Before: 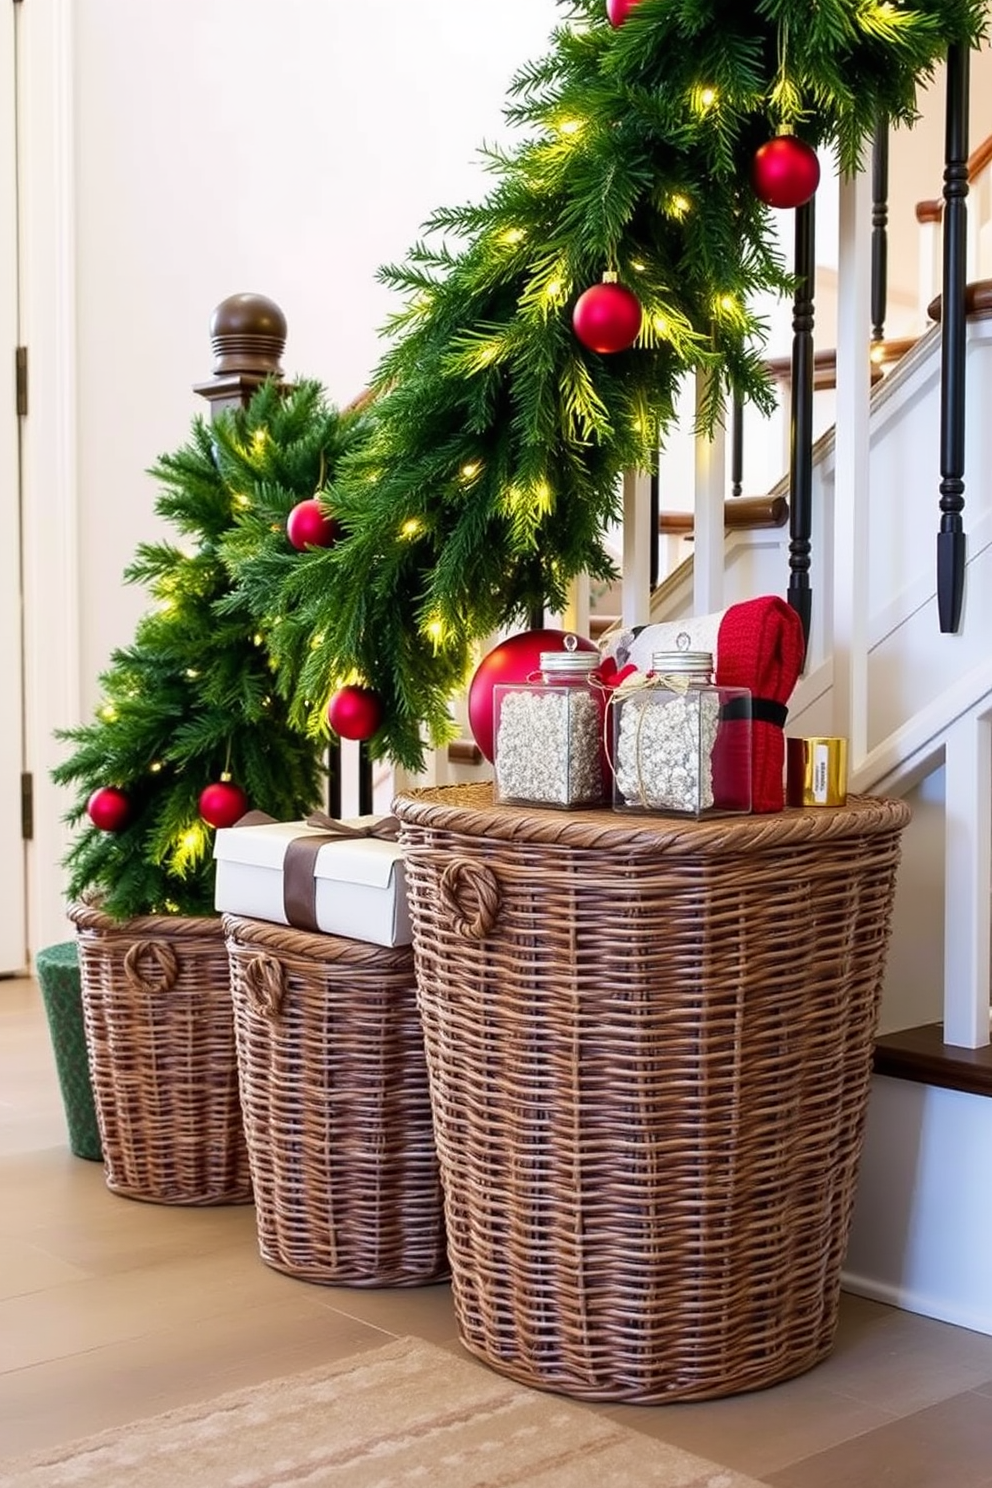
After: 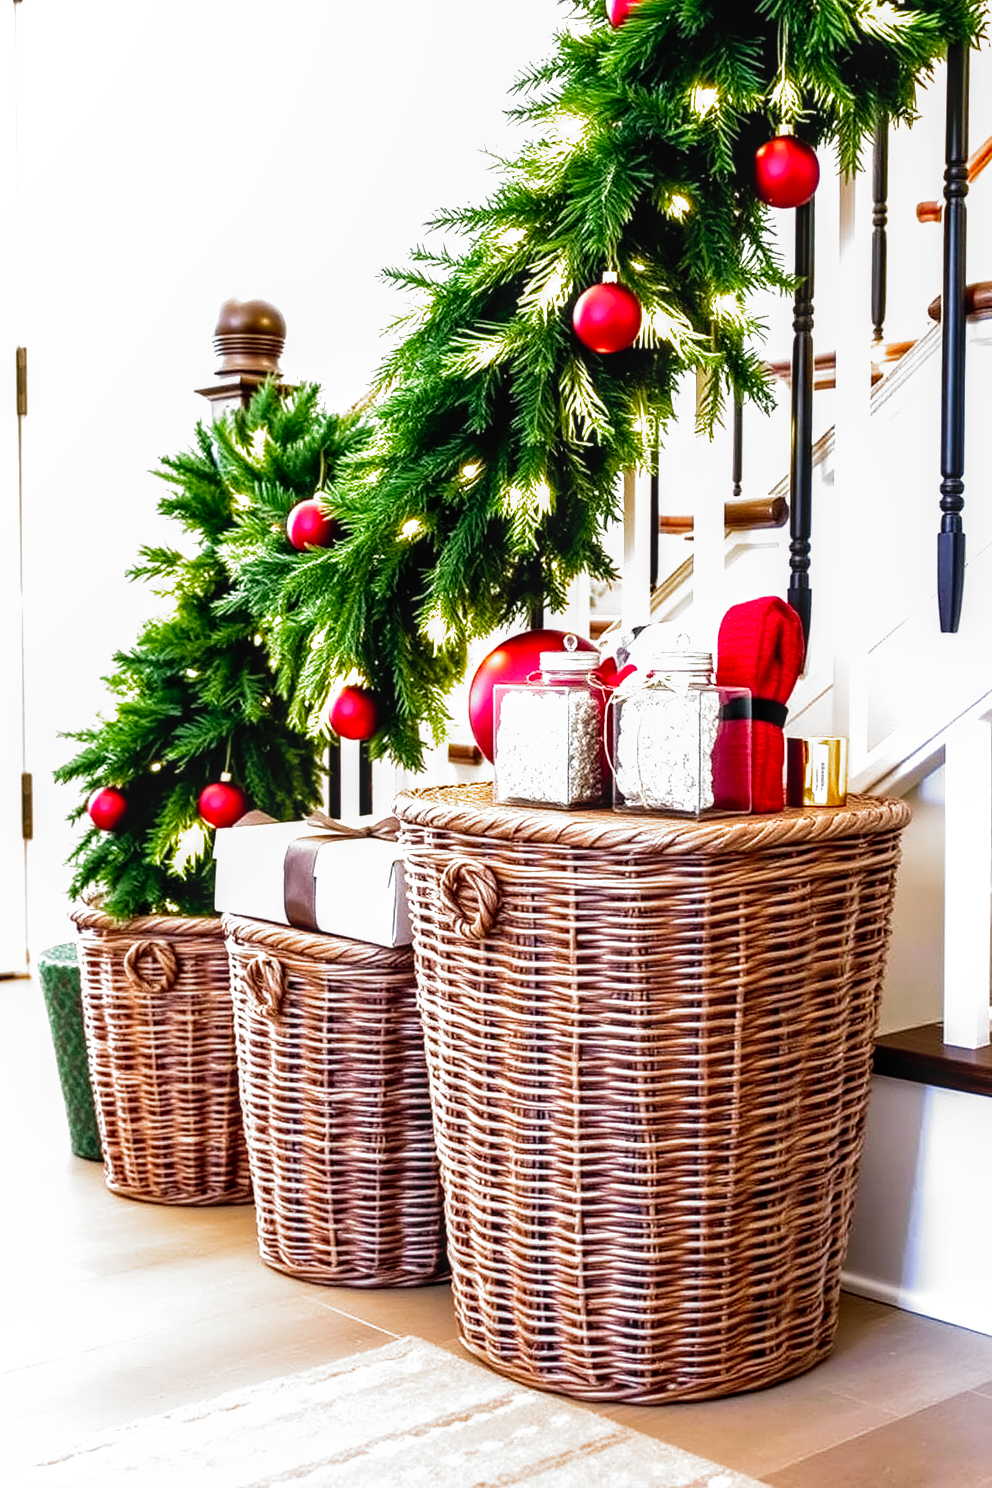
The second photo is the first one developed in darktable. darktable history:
local contrast: on, module defaults
filmic rgb: black relative exposure -8.2 EV, white relative exposure 2.2 EV, threshold 3 EV, hardness 7.11, latitude 75%, contrast 1.325, highlights saturation mix -2%, shadows ↔ highlights balance 30%, preserve chrominance no, color science v5 (2021), contrast in shadows safe, contrast in highlights safe, enable highlight reconstruction true
exposure: exposure 1 EV, compensate highlight preservation false
